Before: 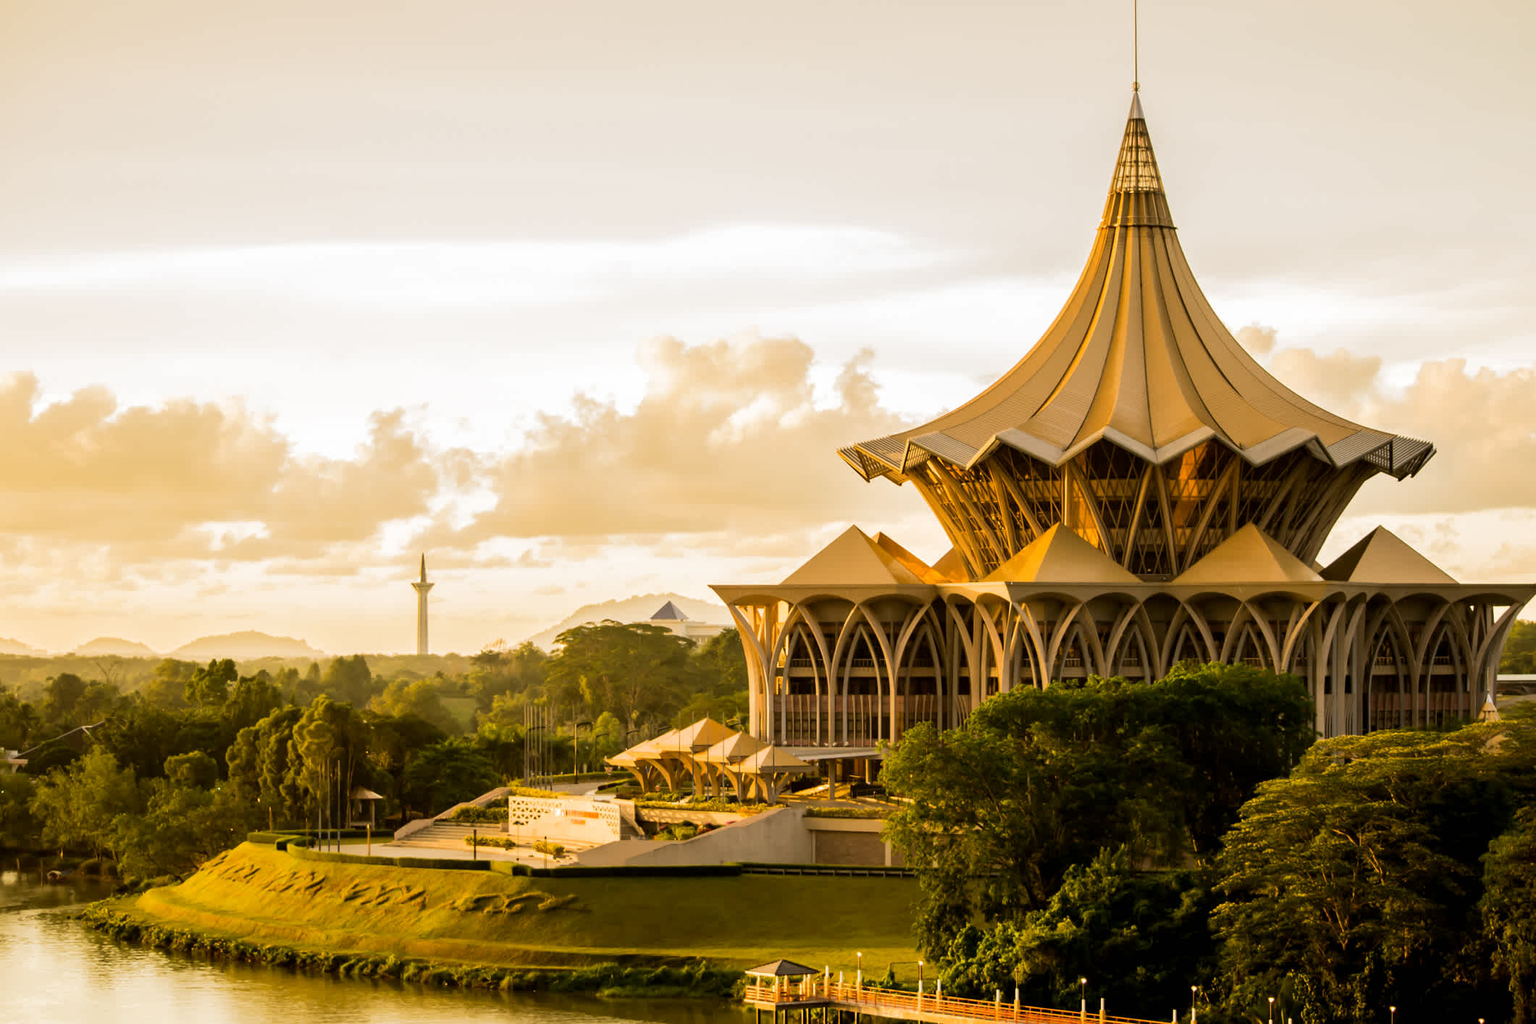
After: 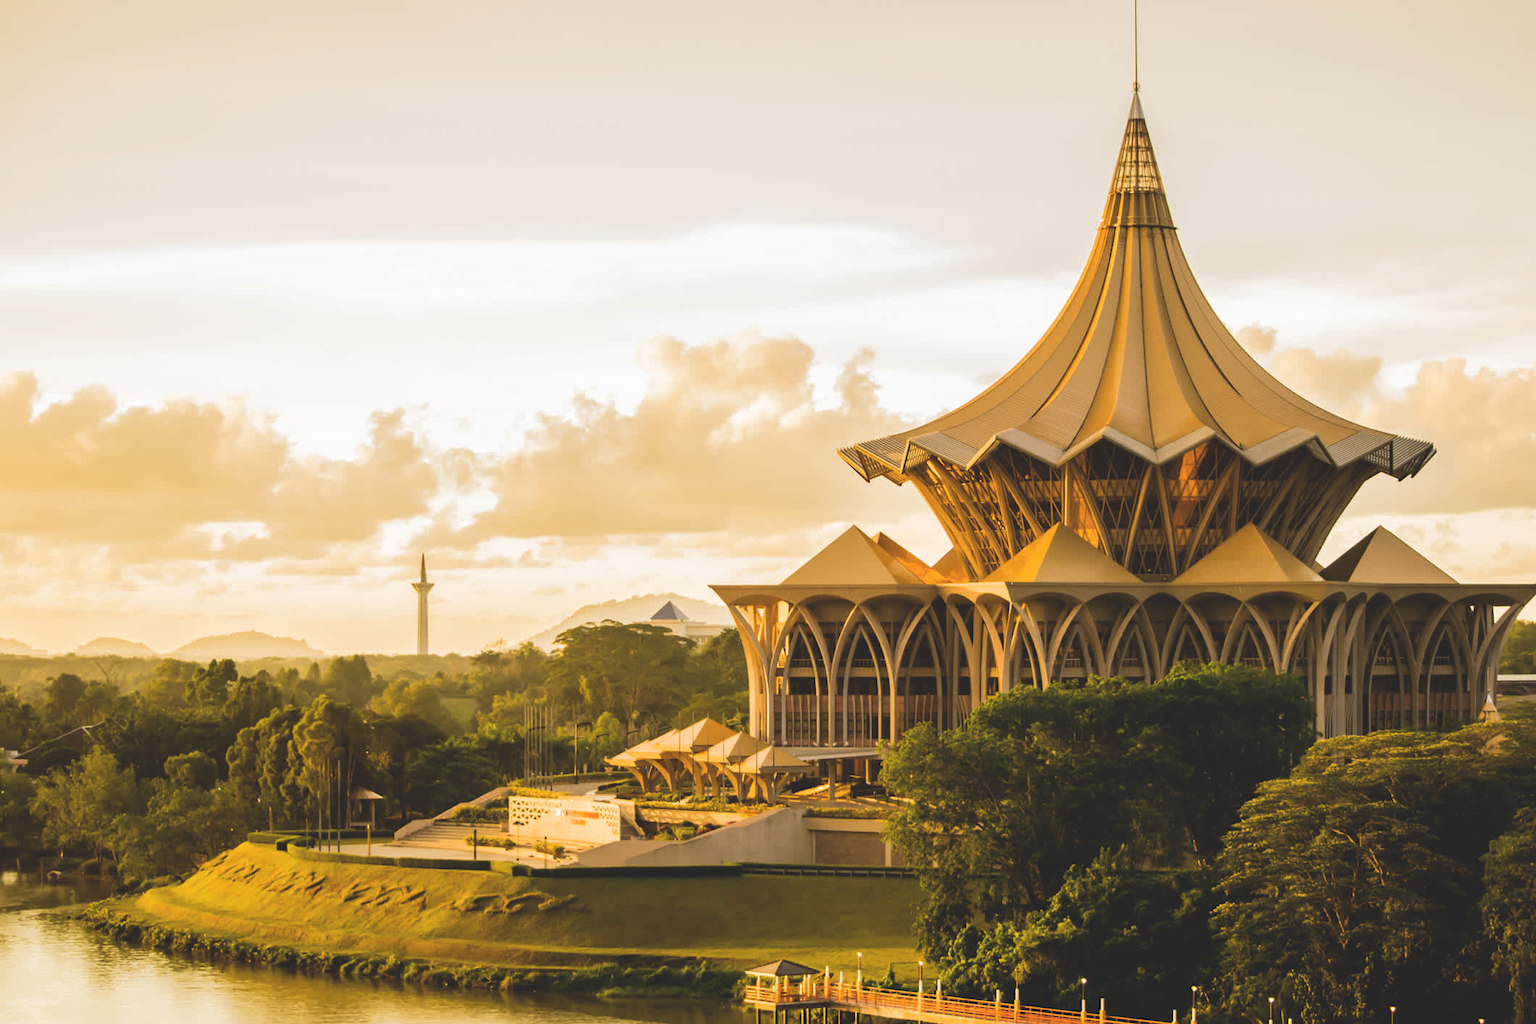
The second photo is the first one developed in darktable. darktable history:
color balance rgb: global offset › luminance 1.98%, linear chroma grading › global chroma 0.661%, perceptual saturation grading › global saturation -2.777%, perceptual saturation grading › shadows -1.535%, perceptual brilliance grading › global brilliance 2.436%, perceptual brilliance grading › highlights -3.616%, global vibrance 20%
